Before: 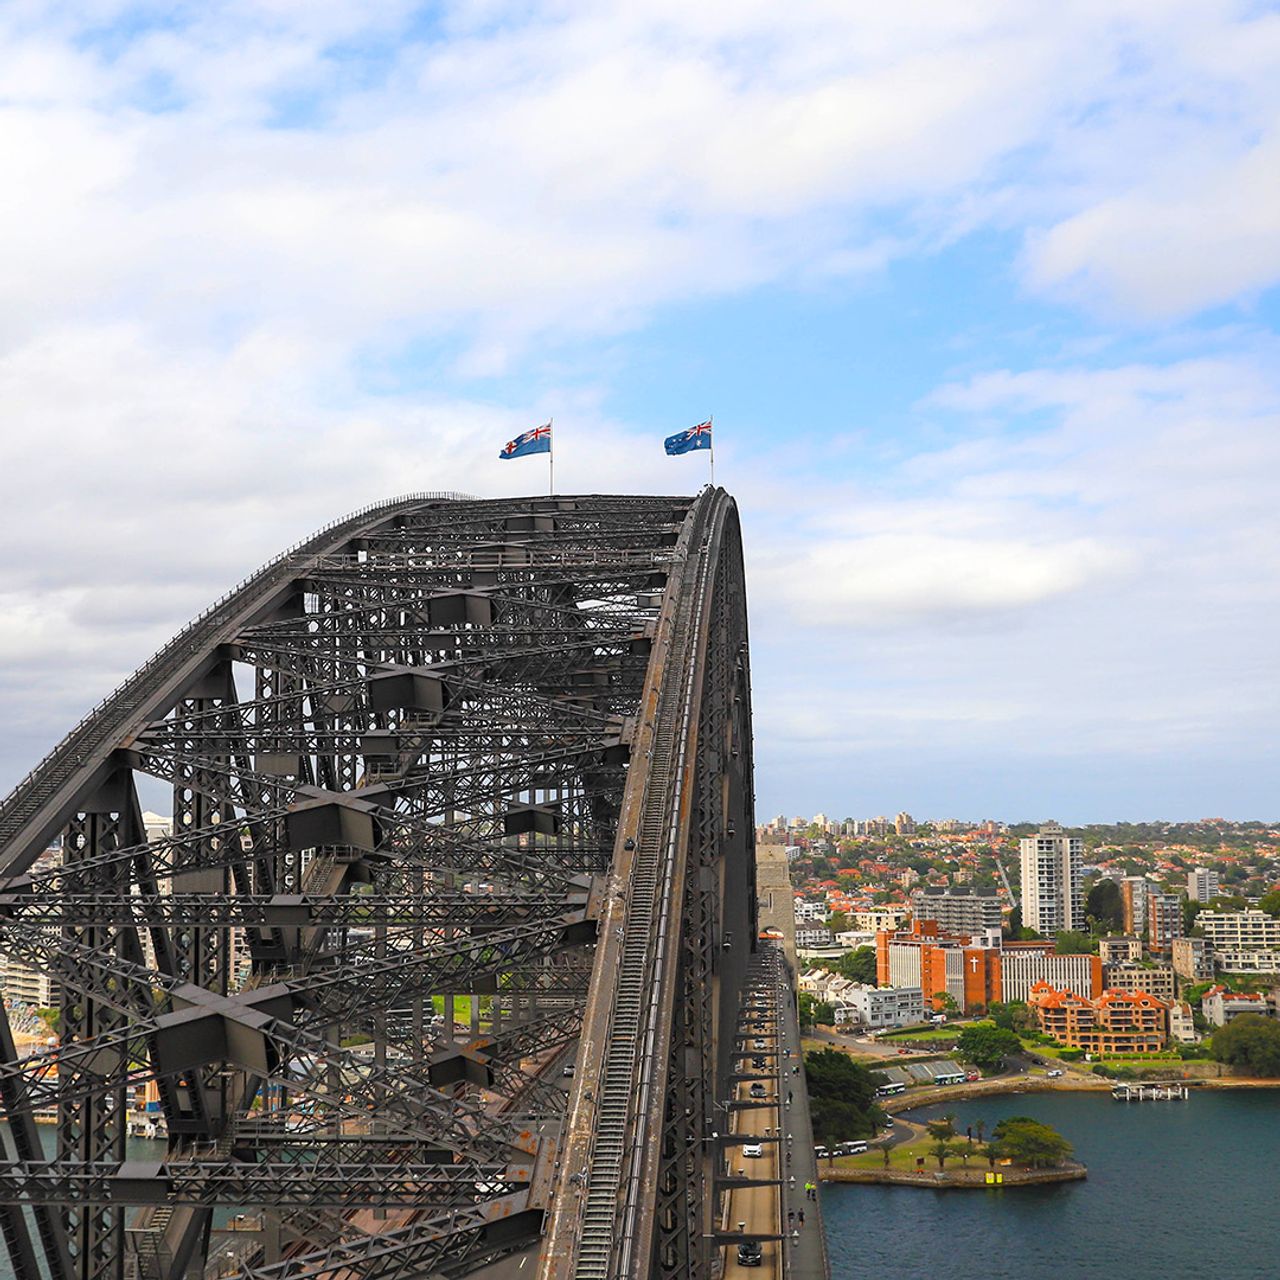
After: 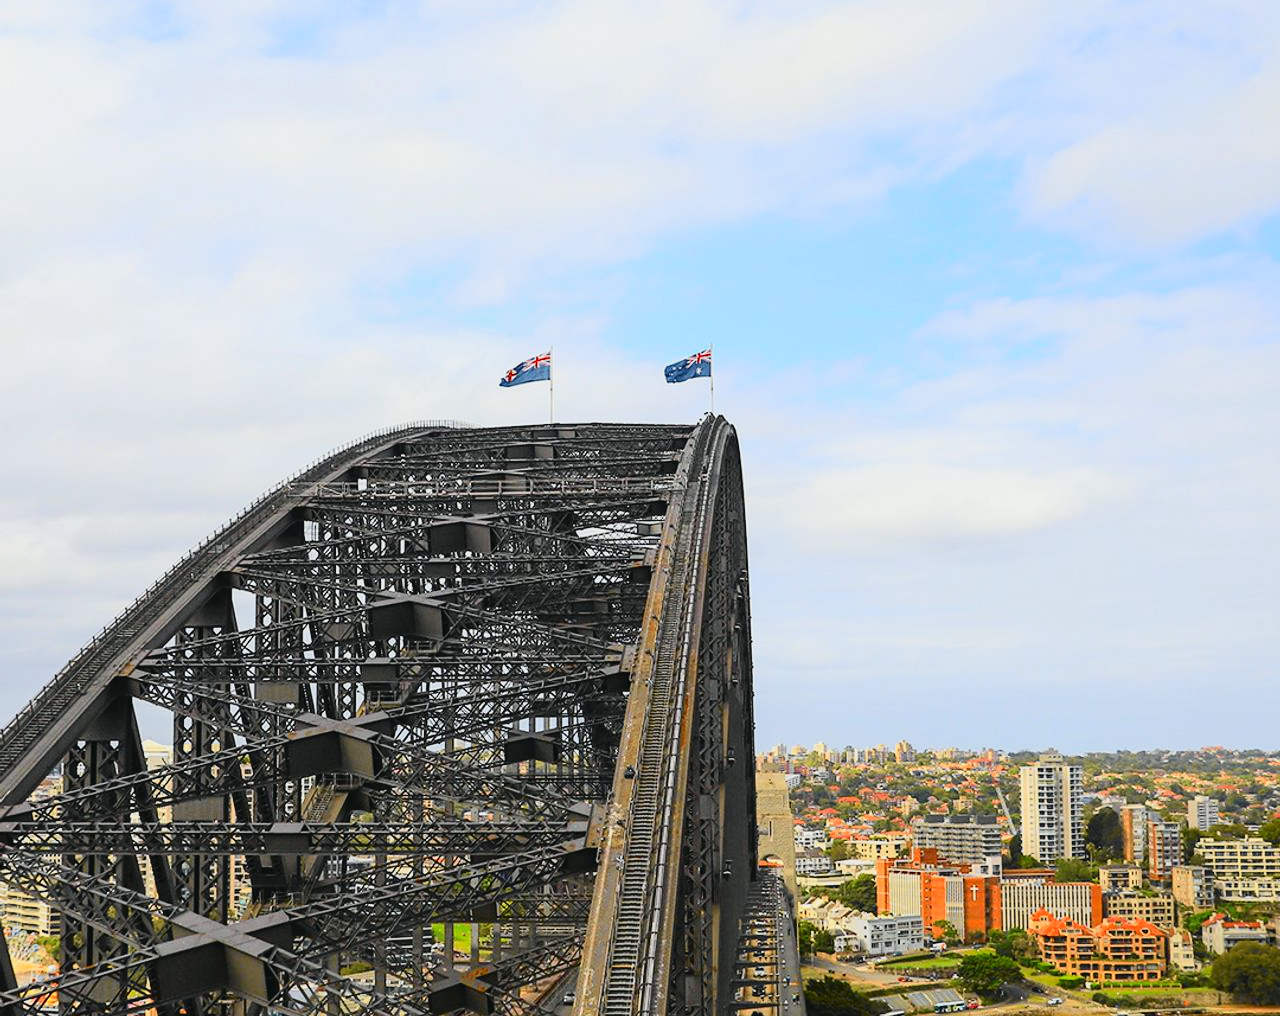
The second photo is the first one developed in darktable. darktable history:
crop and rotate: top 5.667%, bottom 14.937%
tone curve: curves: ch0 [(0, 0.03) (0.113, 0.087) (0.207, 0.184) (0.515, 0.612) (0.712, 0.793) (1, 0.946)]; ch1 [(0, 0) (0.172, 0.123) (0.317, 0.279) (0.414, 0.382) (0.476, 0.479) (0.505, 0.498) (0.534, 0.534) (0.621, 0.65) (0.709, 0.764) (1, 1)]; ch2 [(0, 0) (0.411, 0.424) (0.505, 0.505) (0.521, 0.524) (0.537, 0.57) (0.65, 0.699) (1, 1)], color space Lab, independent channels, preserve colors none
